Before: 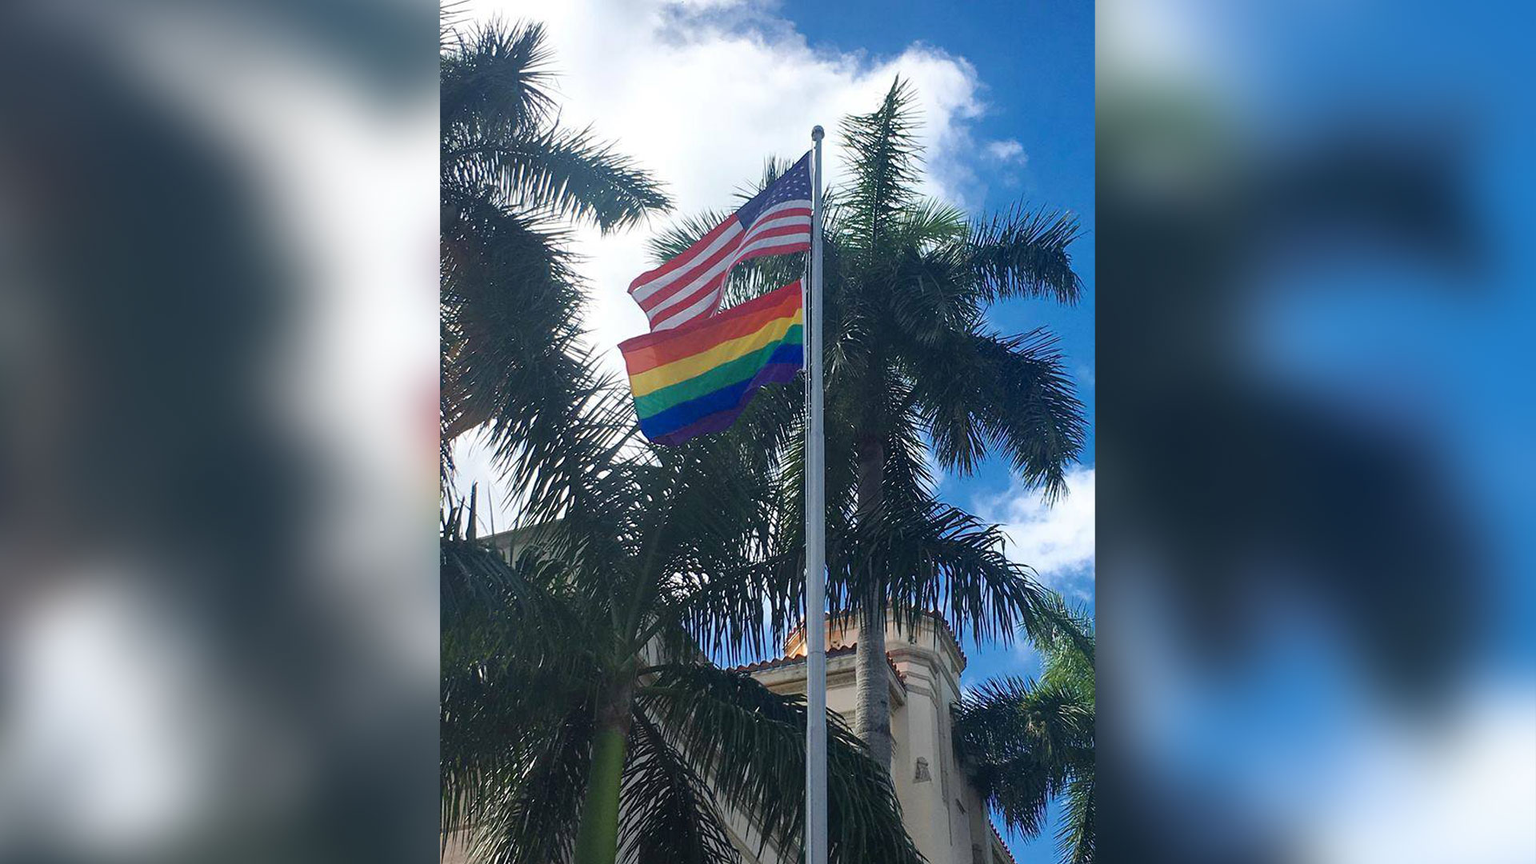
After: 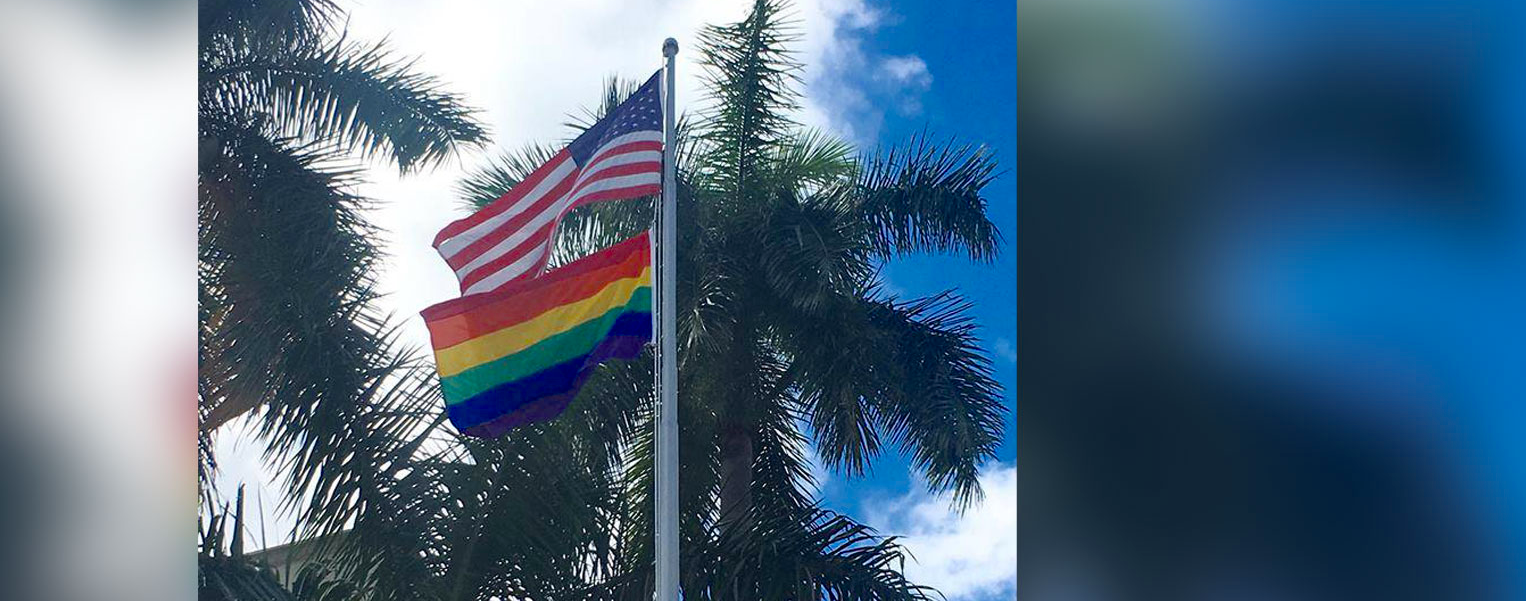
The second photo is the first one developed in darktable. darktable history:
crop: left 18.38%, top 11.092%, right 2.134%, bottom 33.217%
color balance rgb: perceptual saturation grading › global saturation 8.89%, saturation formula JzAzBz (2021)
